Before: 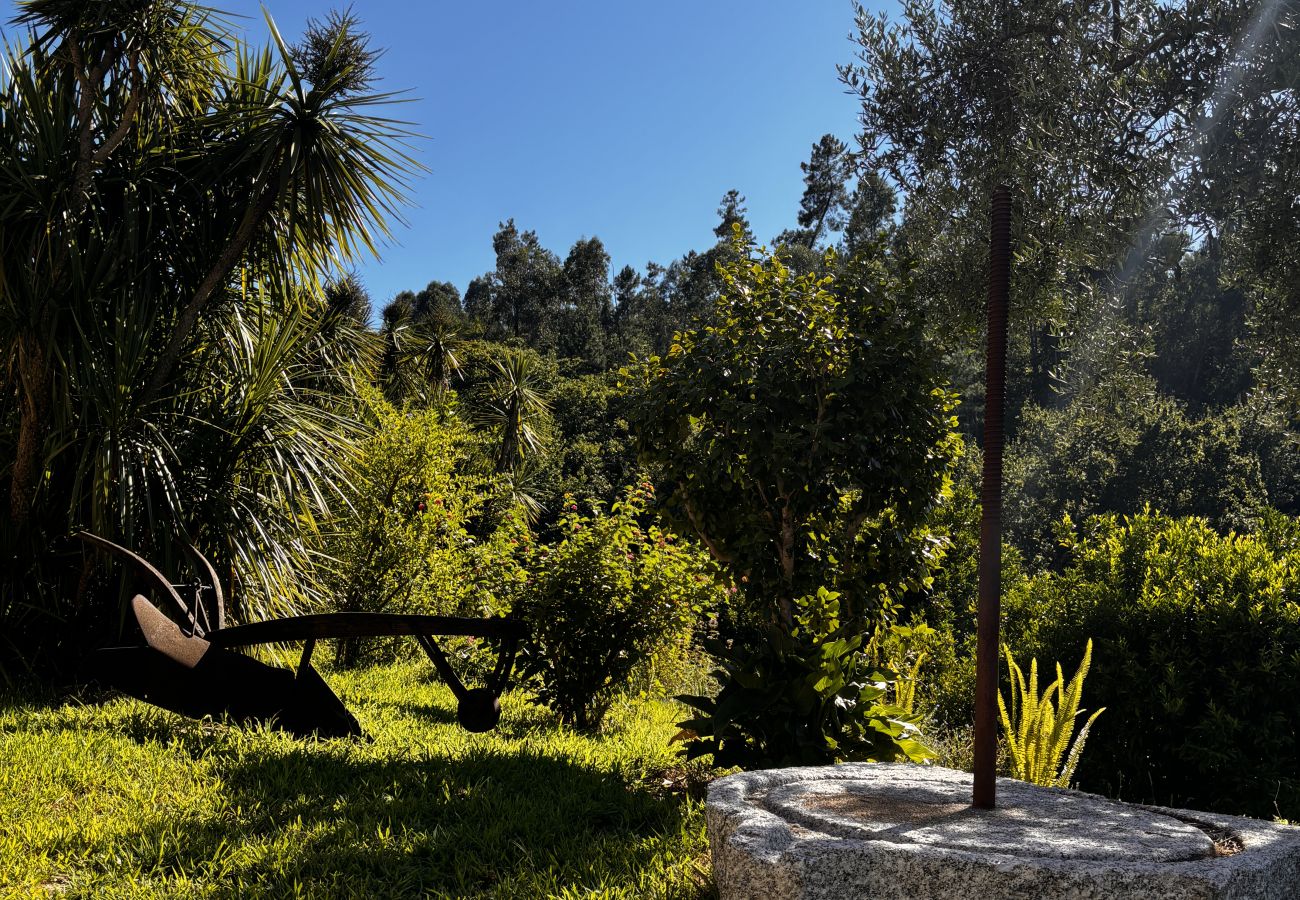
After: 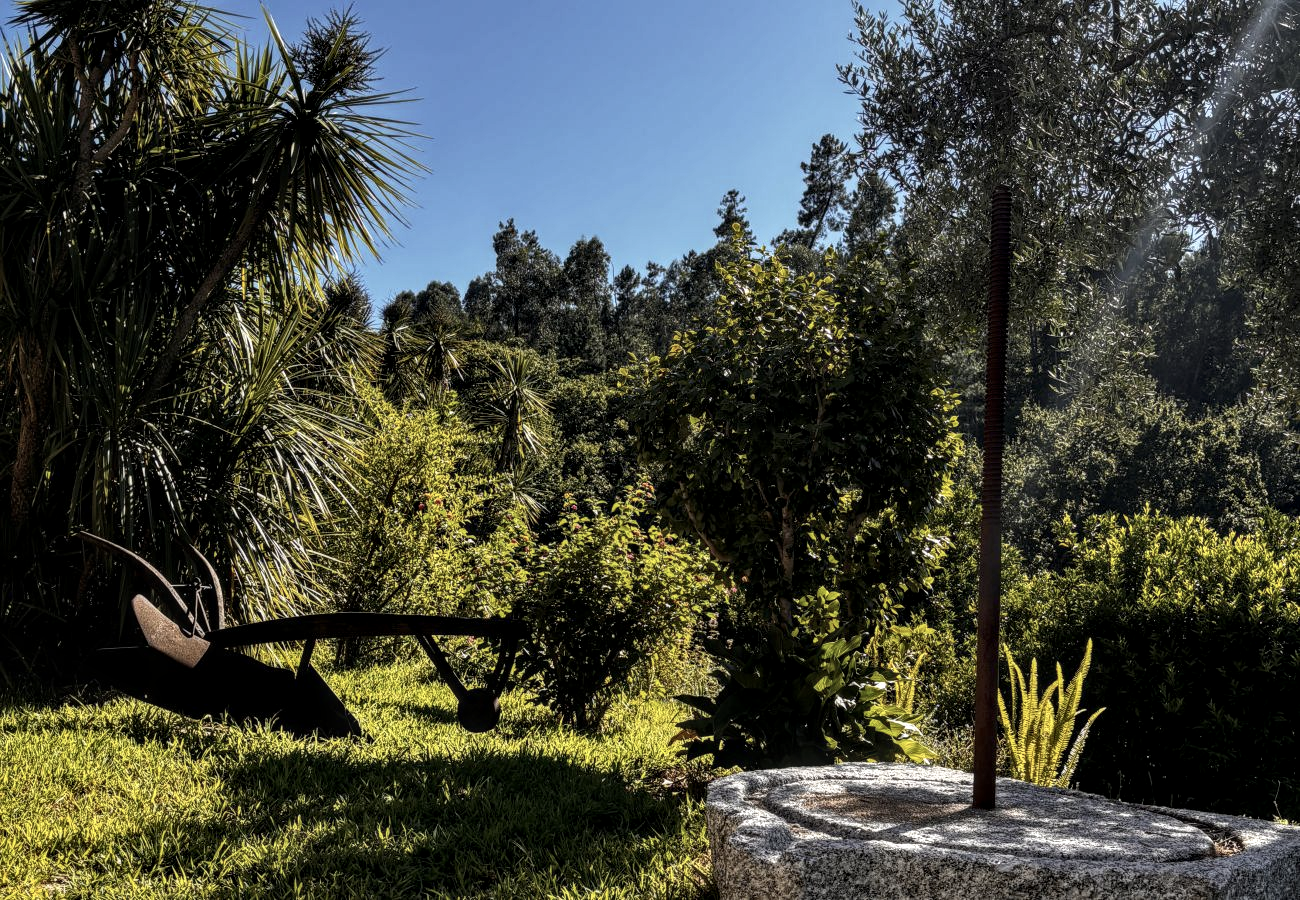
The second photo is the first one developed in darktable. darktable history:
local contrast: highlights 62%, detail 143%, midtone range 0.425
contrast brightness saturation: contrast 0.108, saturation -0.174
